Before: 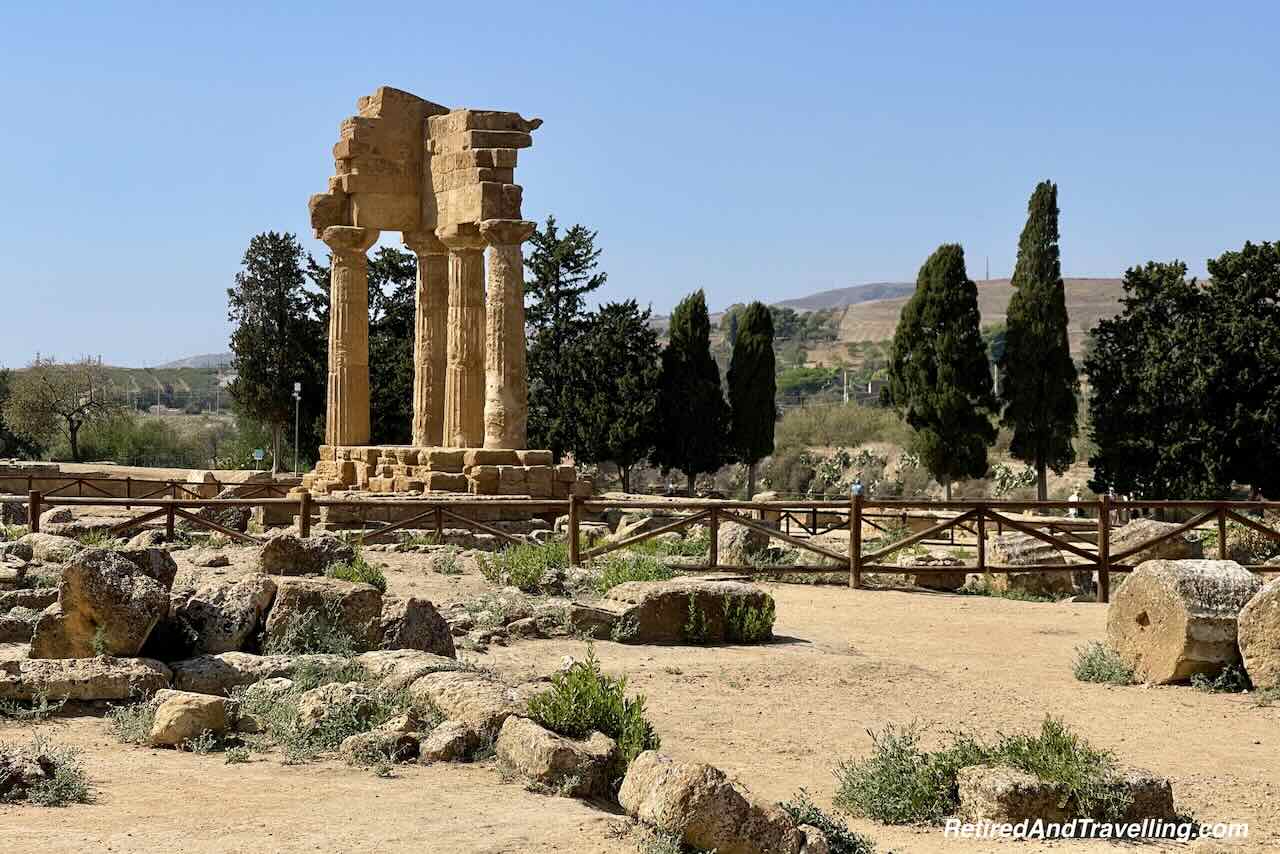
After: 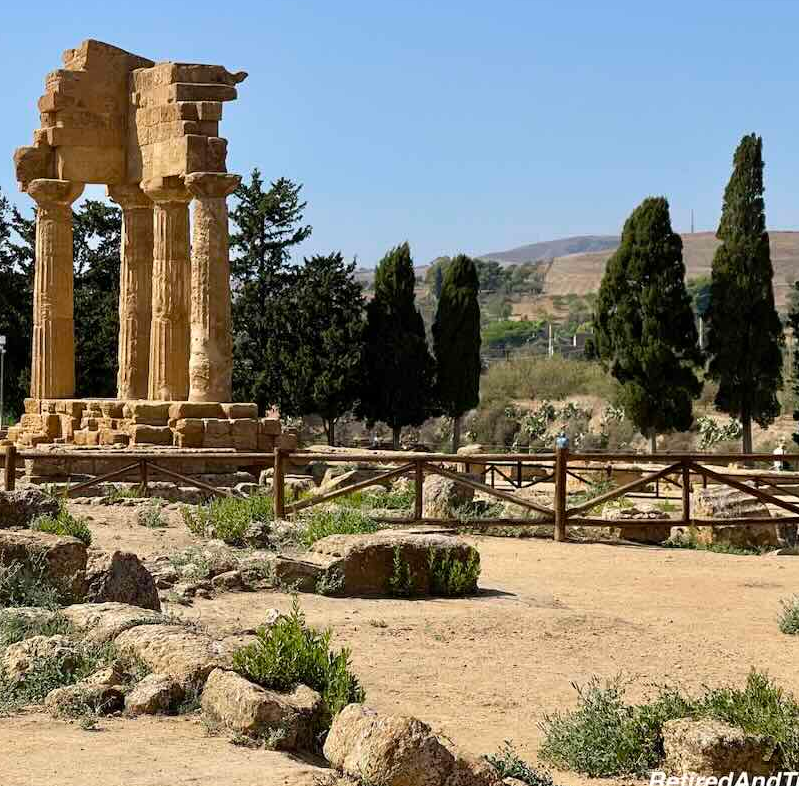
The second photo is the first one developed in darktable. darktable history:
crop and rotate: left 23.109%, top 5.628%, right 14.441%, bottom 2.259%
